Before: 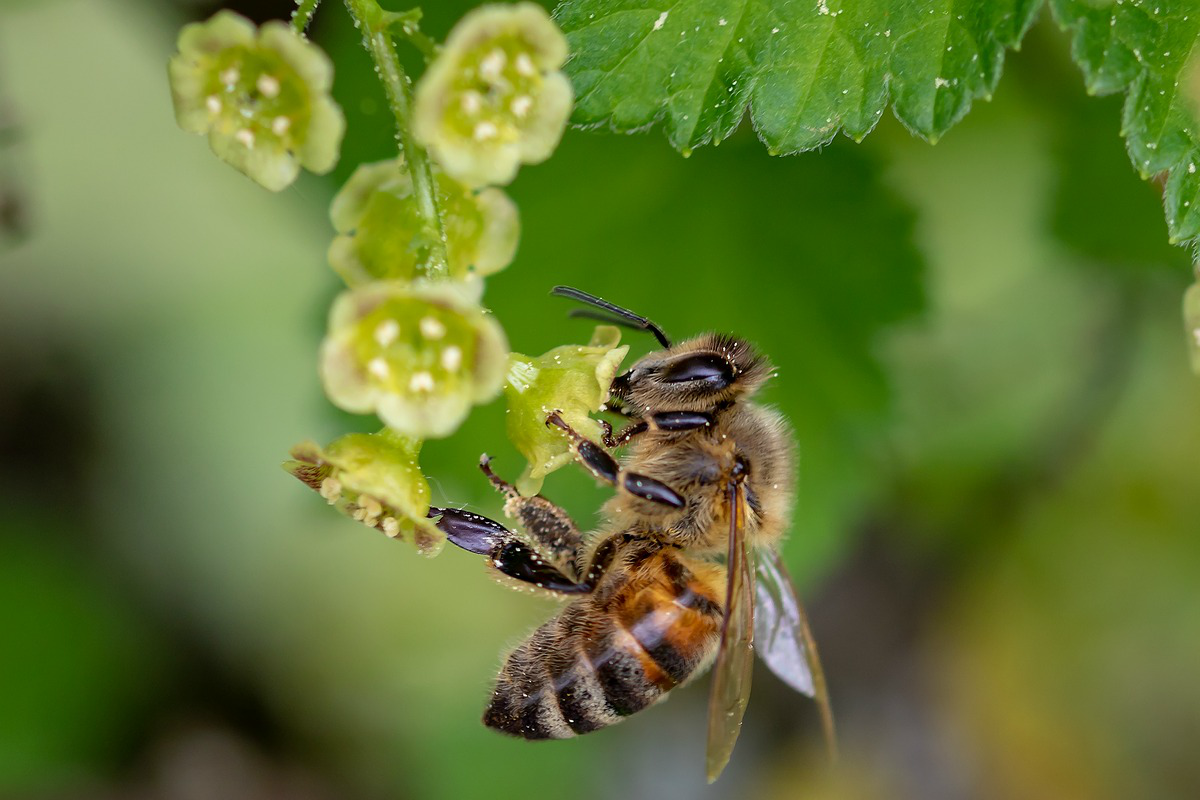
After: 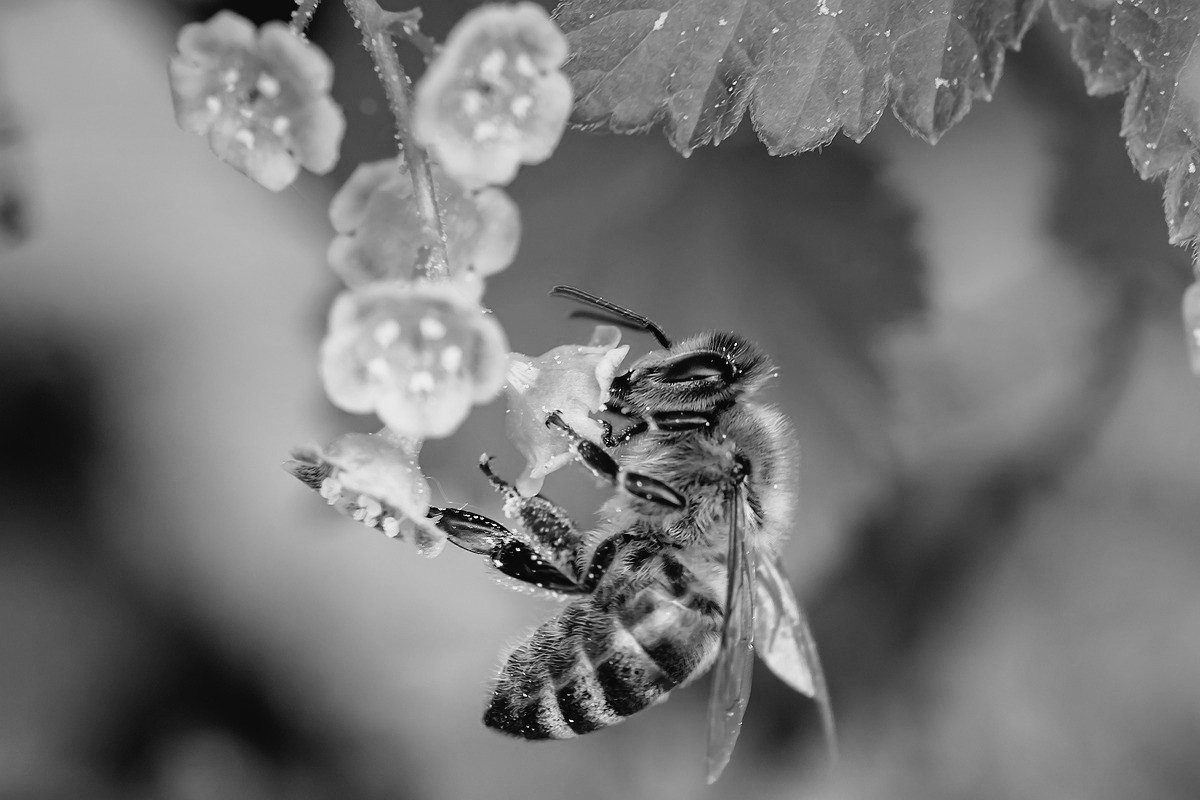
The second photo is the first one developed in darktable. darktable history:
monochrome: on, module defaults
graduated density: rotation -0.352°, offset 57.64
tone curve: curves: ch0 [(0, 0.023) (0.087, 0.065) (0.184, 0.168) (0.45, 0.54) (0.57, 0.683) (0.706, 0.841) (0.877, 0.948) (1, 0.984)]; ch1 [(0, 0) (0.388, 0.369) (0.447, 0.447) (0.505, 0.5) (0.534, 0.535) (0.563, 0.563) (0.579, 0.59) (0.644, 0.663) (1, 1)]; ch2 [(0, 0) (0.301, 0.259) (0.385, 0.395) (0.492, 0.496) (0.518, 0.537) (0.583, 0.605) (0.673, 0.667) (1, 1)], color space Lab, independent channels, preserve colors none
